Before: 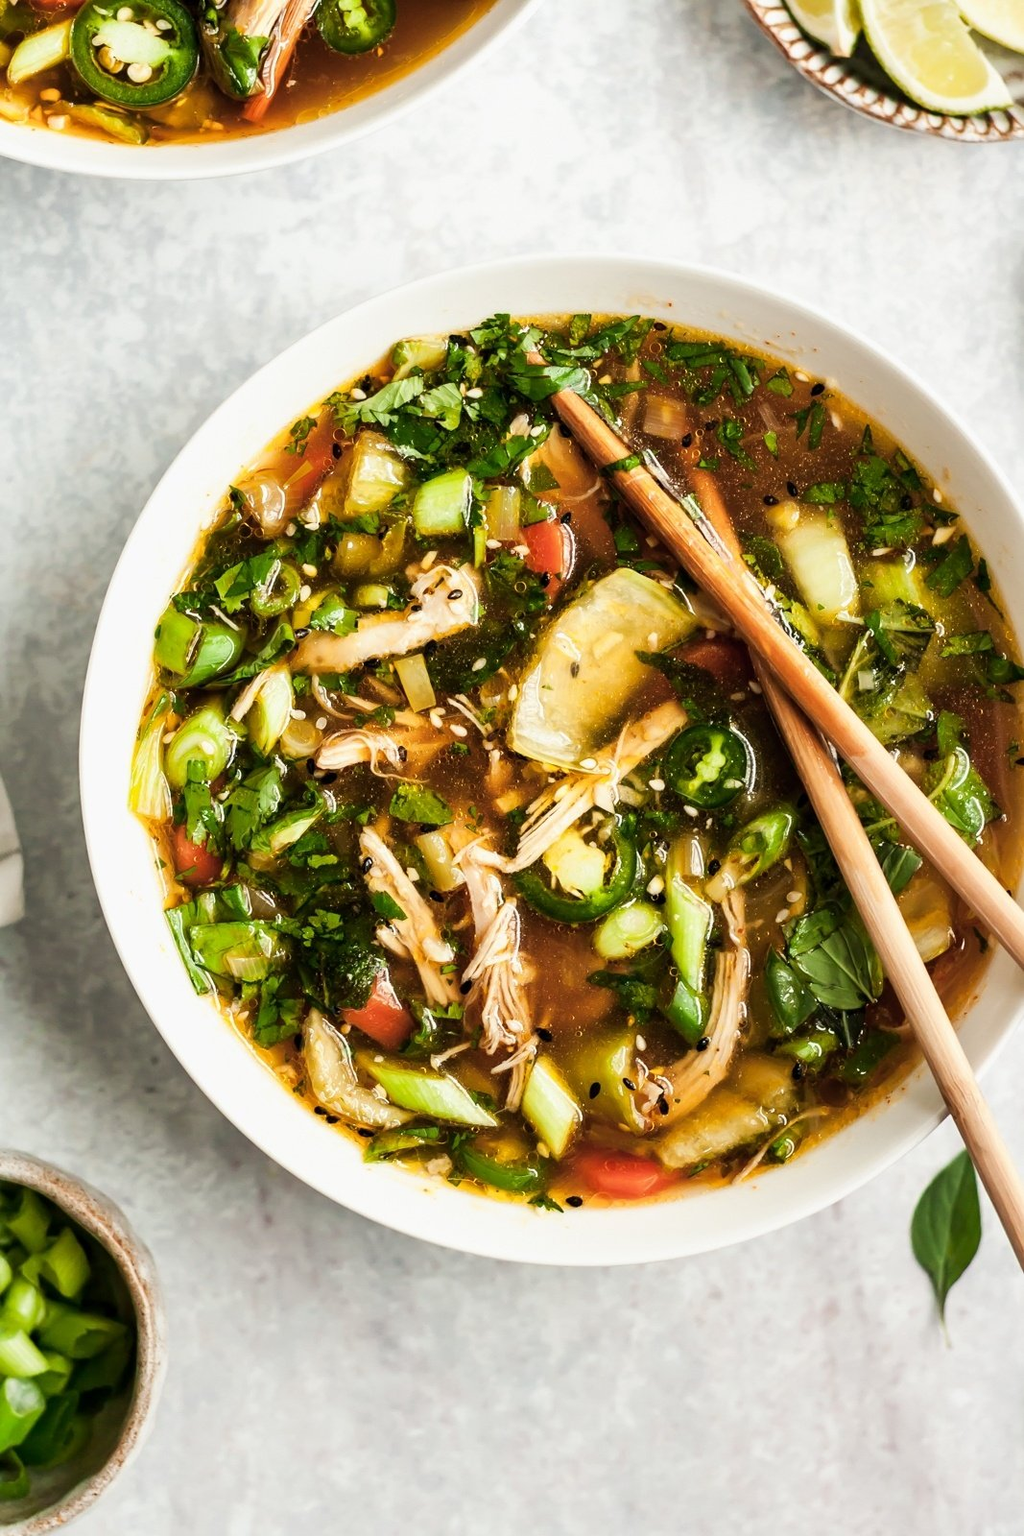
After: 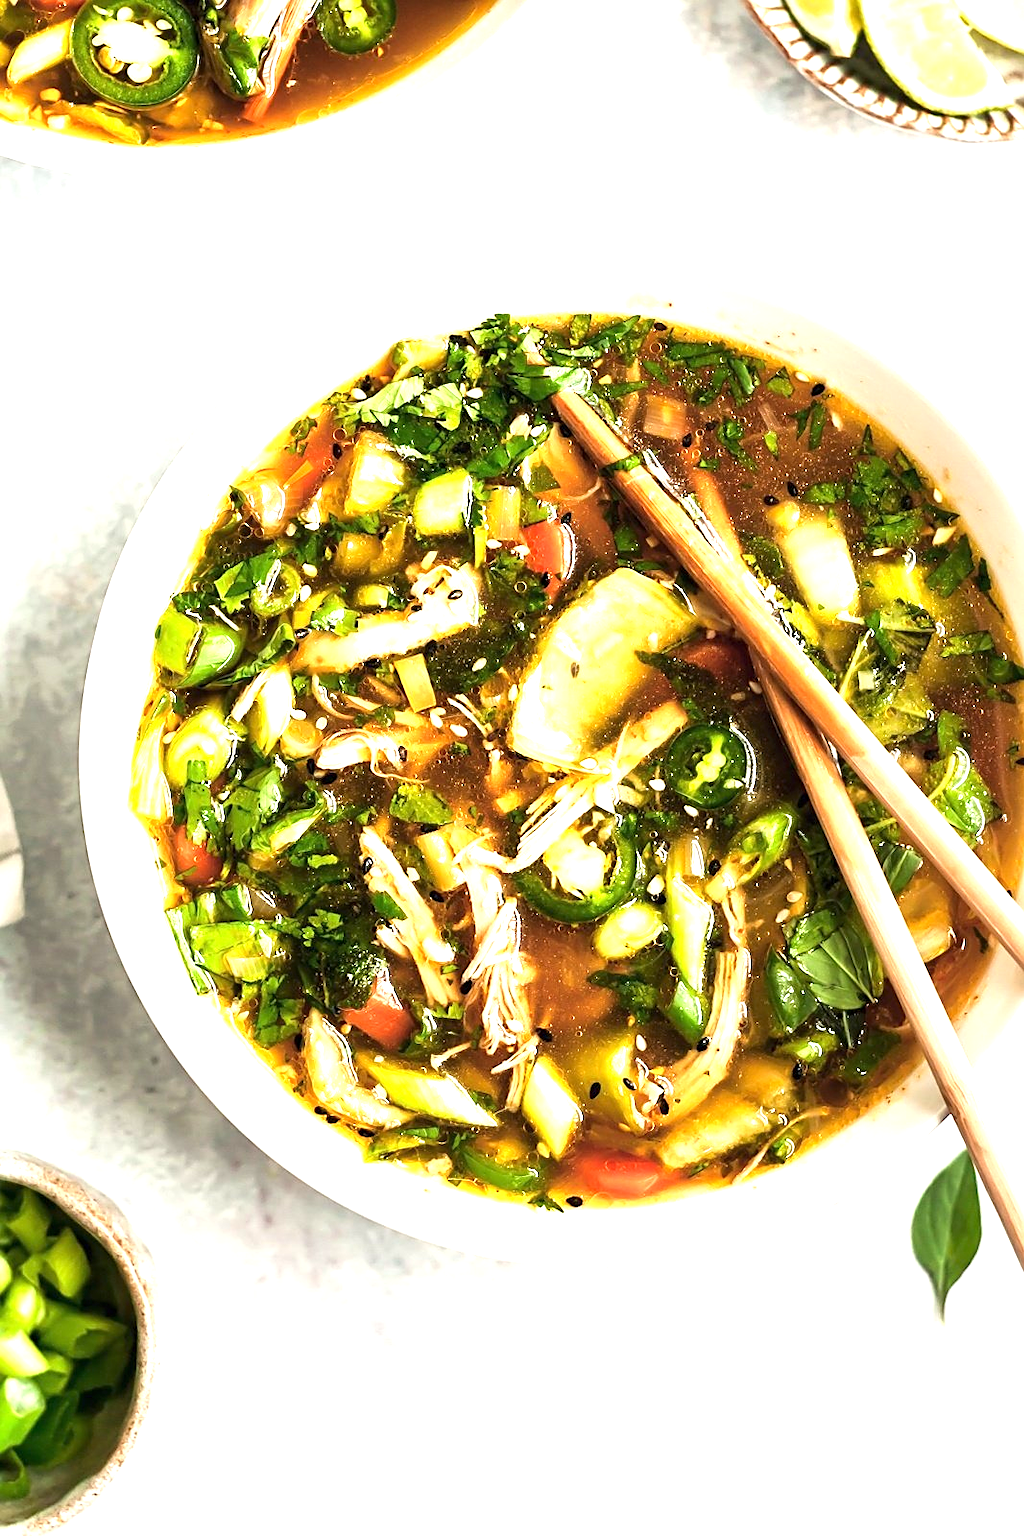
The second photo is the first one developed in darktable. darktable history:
sharpen: radius 1.835, amount 0.392, threshold 1.241
exposure: black level correction 0, exposure 1.1 EV, compensate highlight preservation false
